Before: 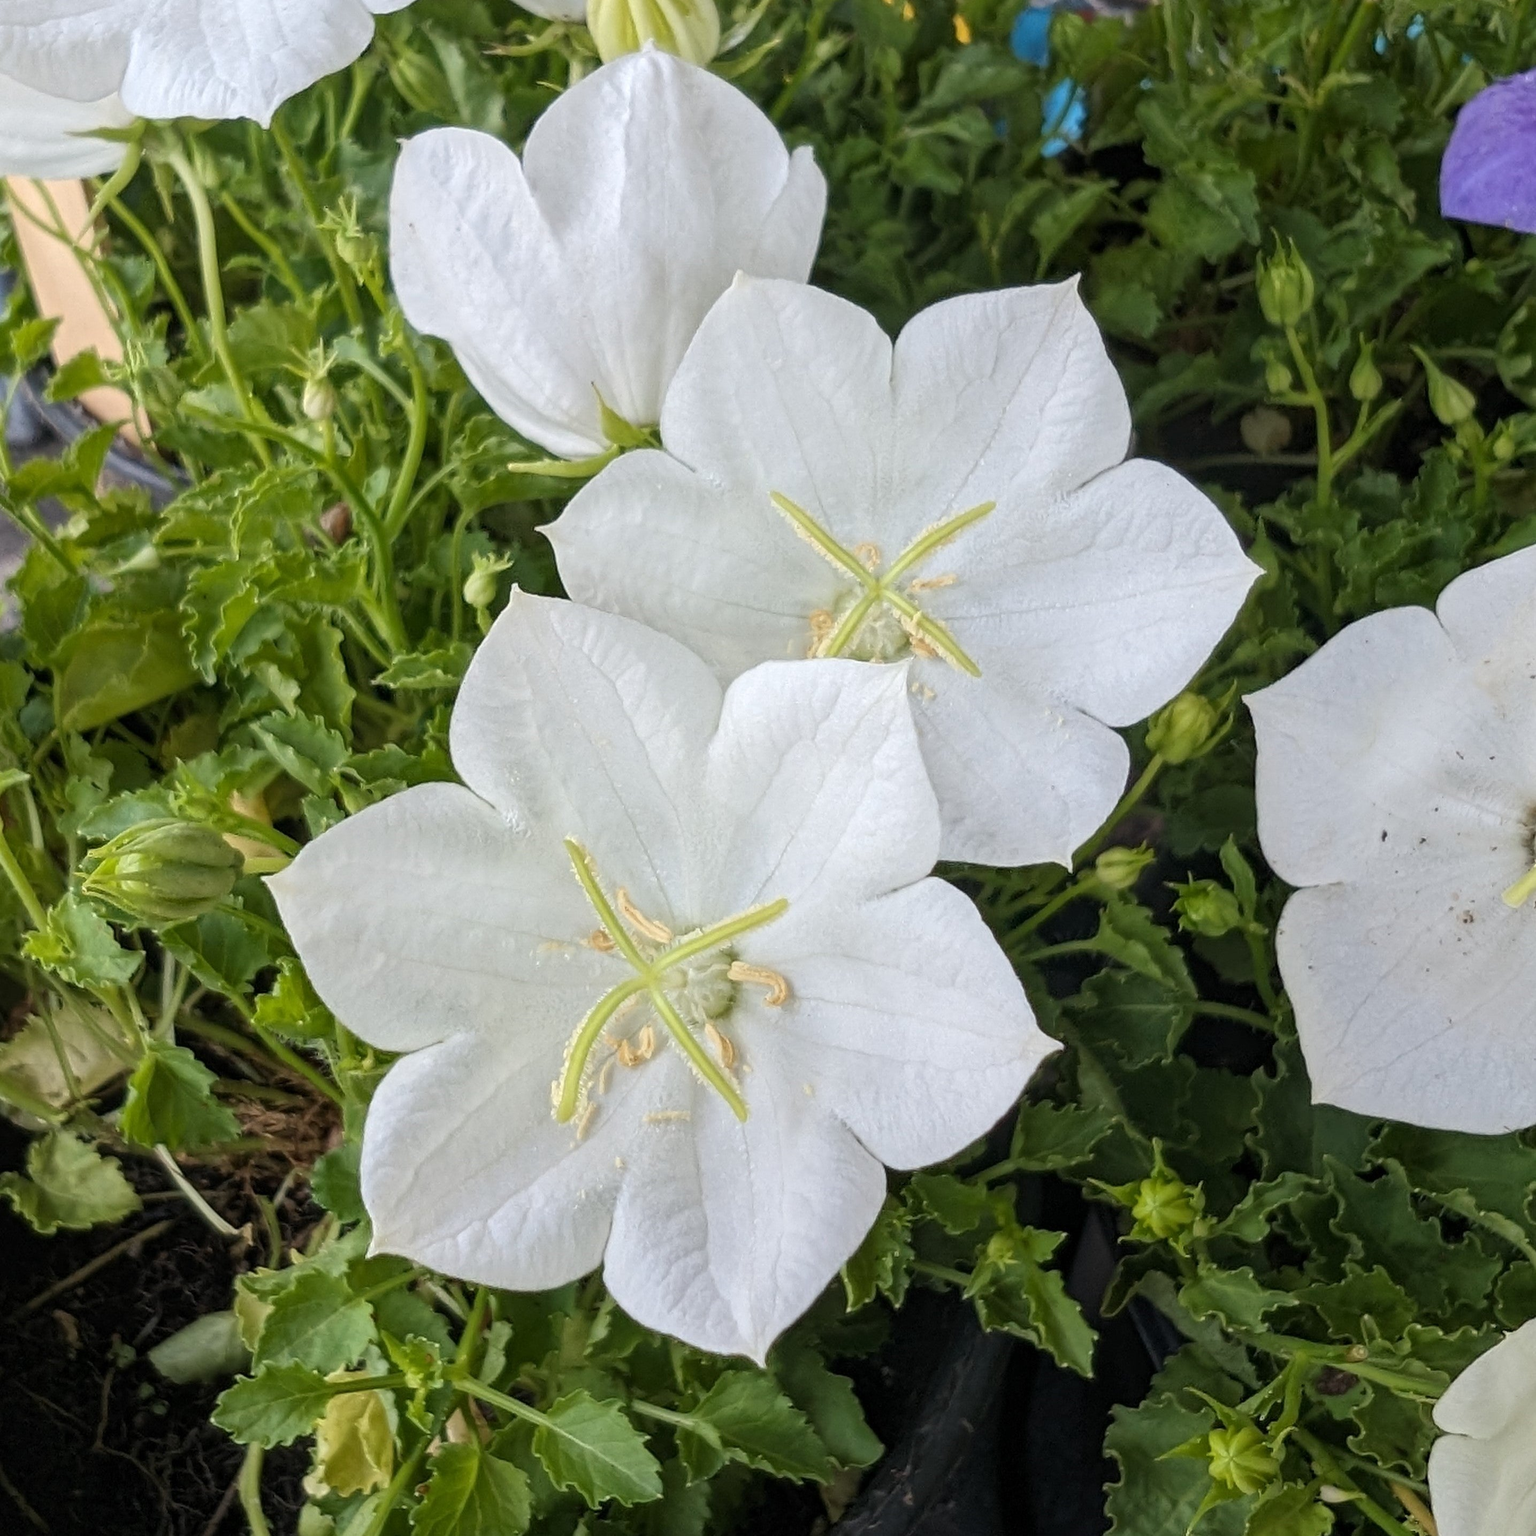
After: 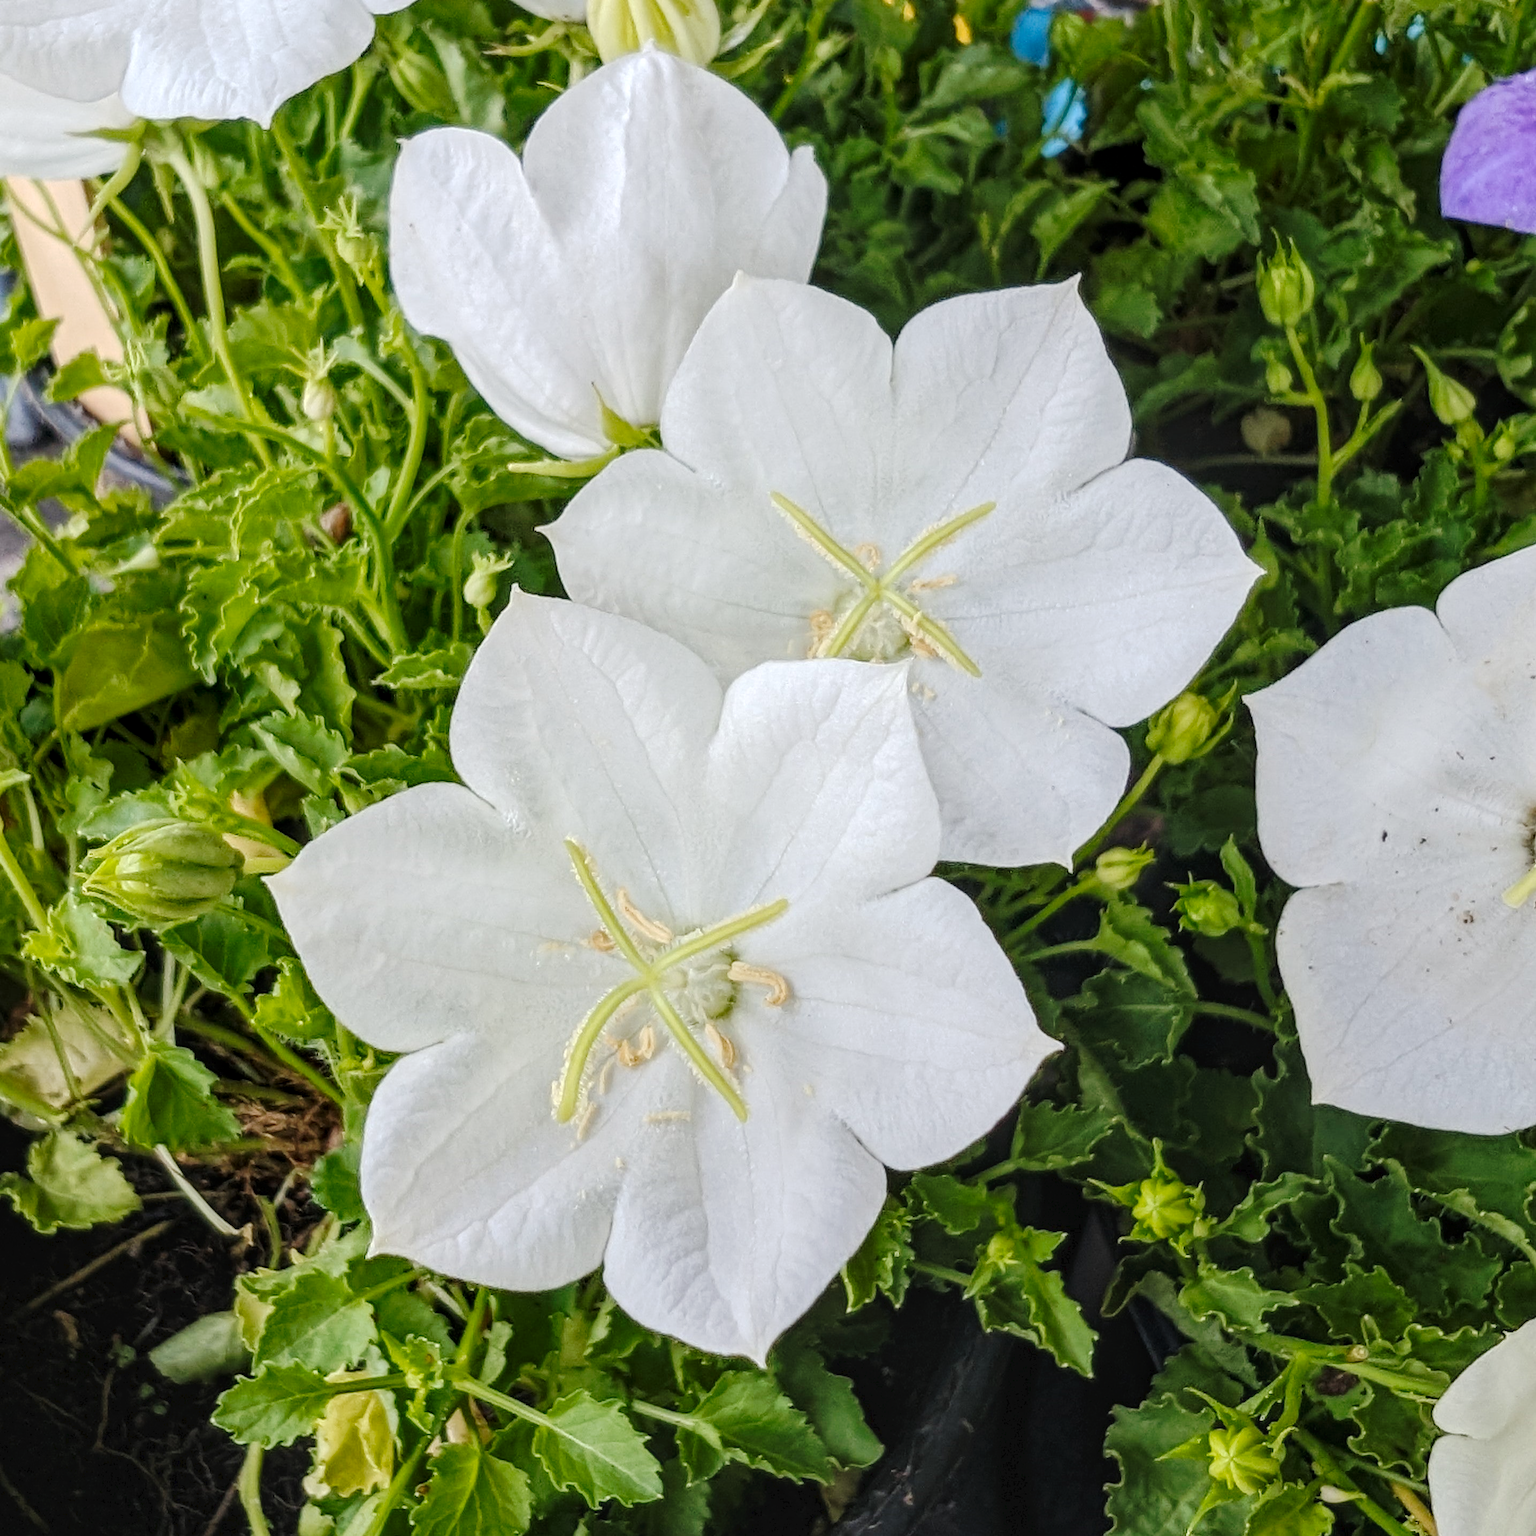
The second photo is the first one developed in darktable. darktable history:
local contrast: on, module defaults
tone curve: curves: ch0 [(0, 0) (0.003, 0.02) (0.011, 0.023) (0.025, 0.028) (0.044, 0.045) (0.069, 0.063) (0.1, 0.09) (0.136, 0.122) (0.177, 0.166) (0.224, 0.223) (0.277, 0.297) (0.335, 0.384) (0.399, 0.461) (0.468, 0.549) (0.543, 0.632) (0.623, 0.705) (0.709, 0.772) (0.801, 0.844) (0.898, 0.91) (1, 1)], preserve colors none
color correction: saturation 1.11
